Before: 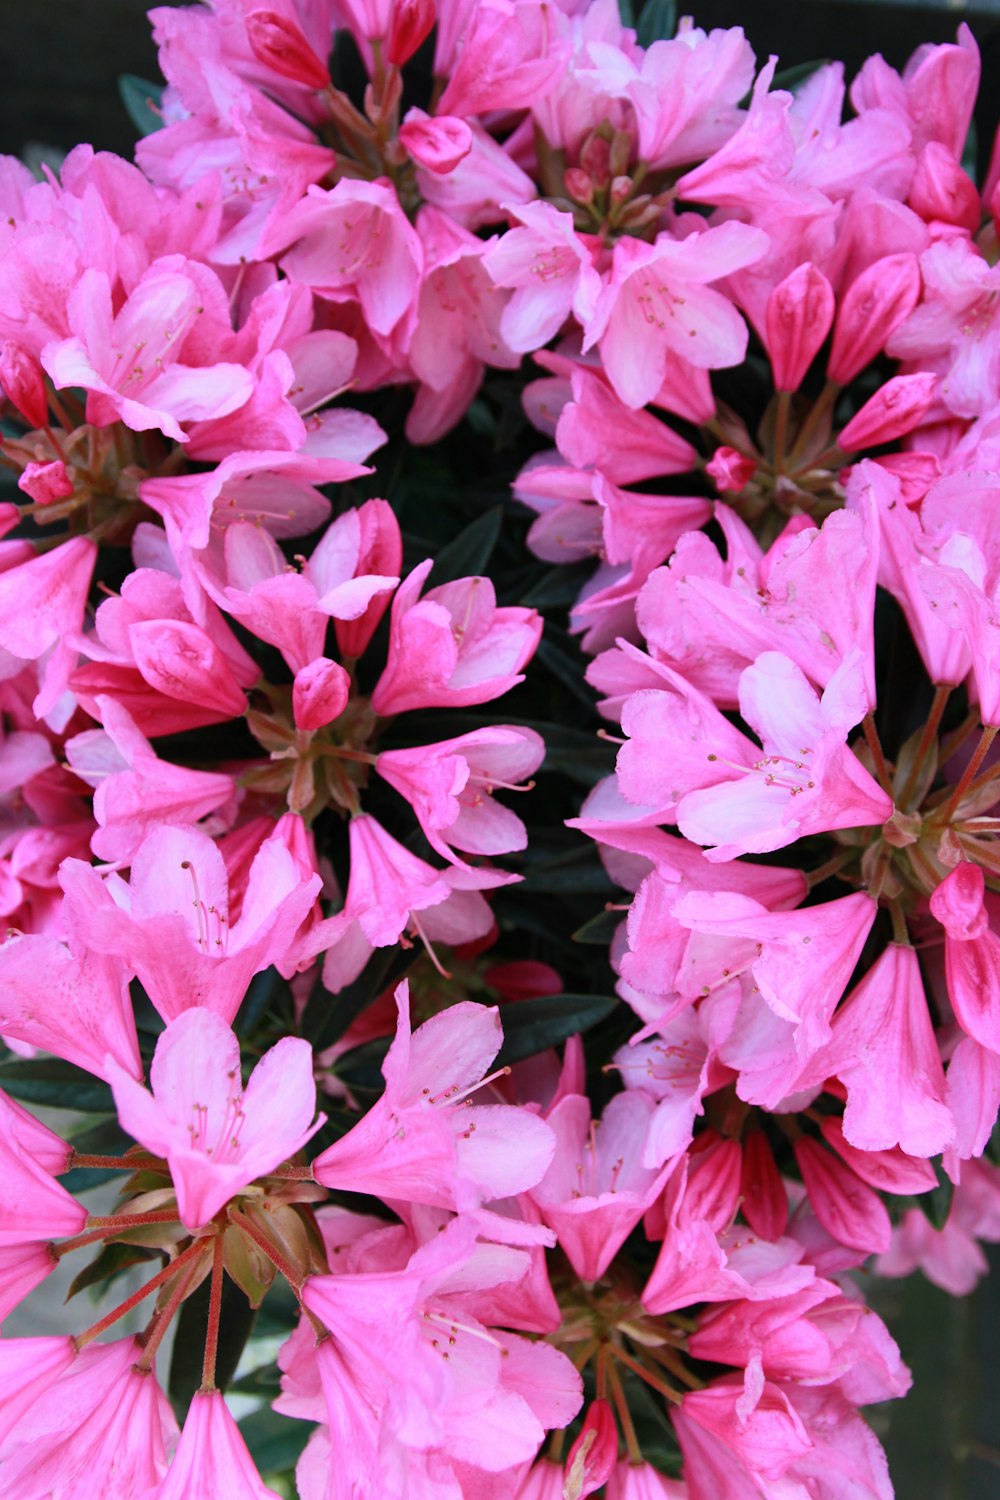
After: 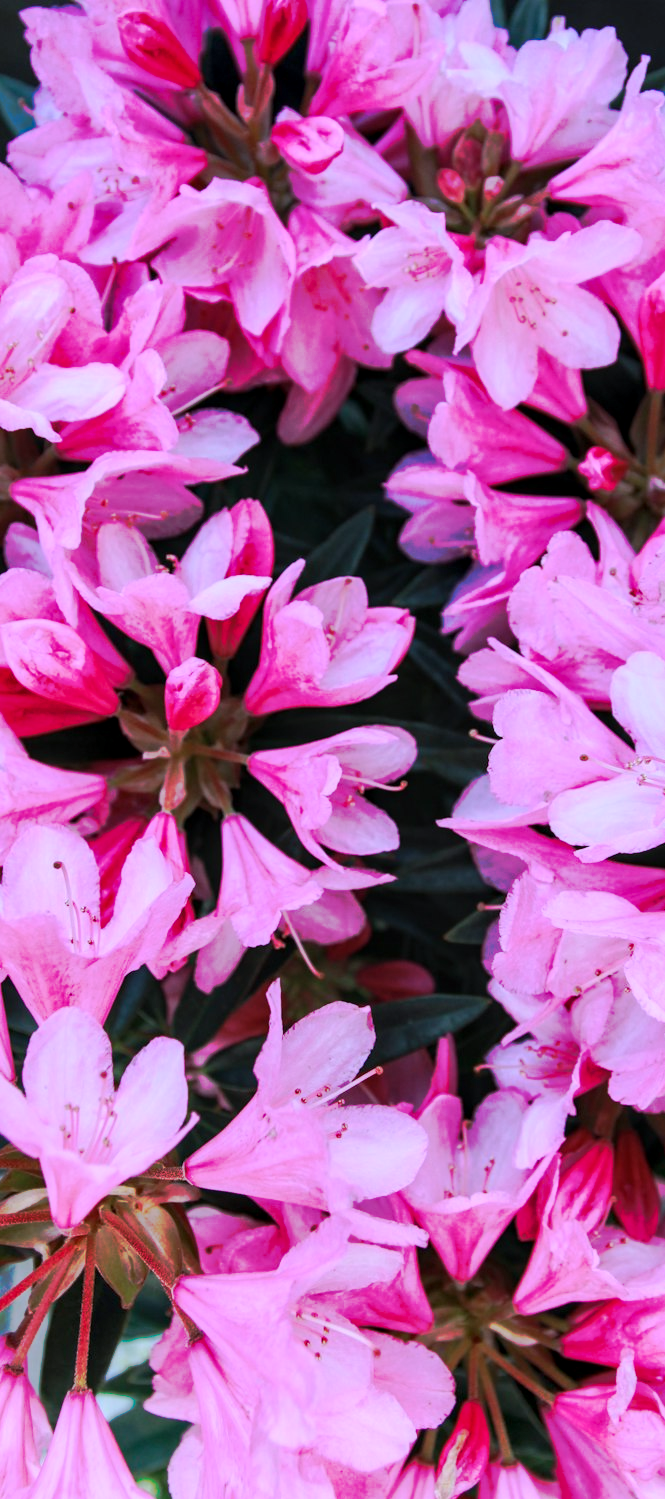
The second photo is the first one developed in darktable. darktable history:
crop and rotate: left 12.848%, right 20.639%
local contrast: on, module defaults
tone curve: curves: ch0 [(0, 0) (0.003, 0.003) (0.011, 0.011) (0.025, 0.024) (0.044, 0.043) (0.069, 0.067) (0.1, 0.096) (0.136, 0.131) (0.177, 0.171) (0.224, 0.217) (0.277, 0.267) (0.335, 0.324) (0.399, 0.385) (0.468, 0.452) (0.543, 0.632) (0.623, 0.697) (0.709, 0.766) (0.801, 0.839) (0.898, 0.917) (1, 1)], preserve colors none
color calibration: x 0.372, y 0.387, temperature 4284.54 K, saturation algorithm version 1 (2020)
